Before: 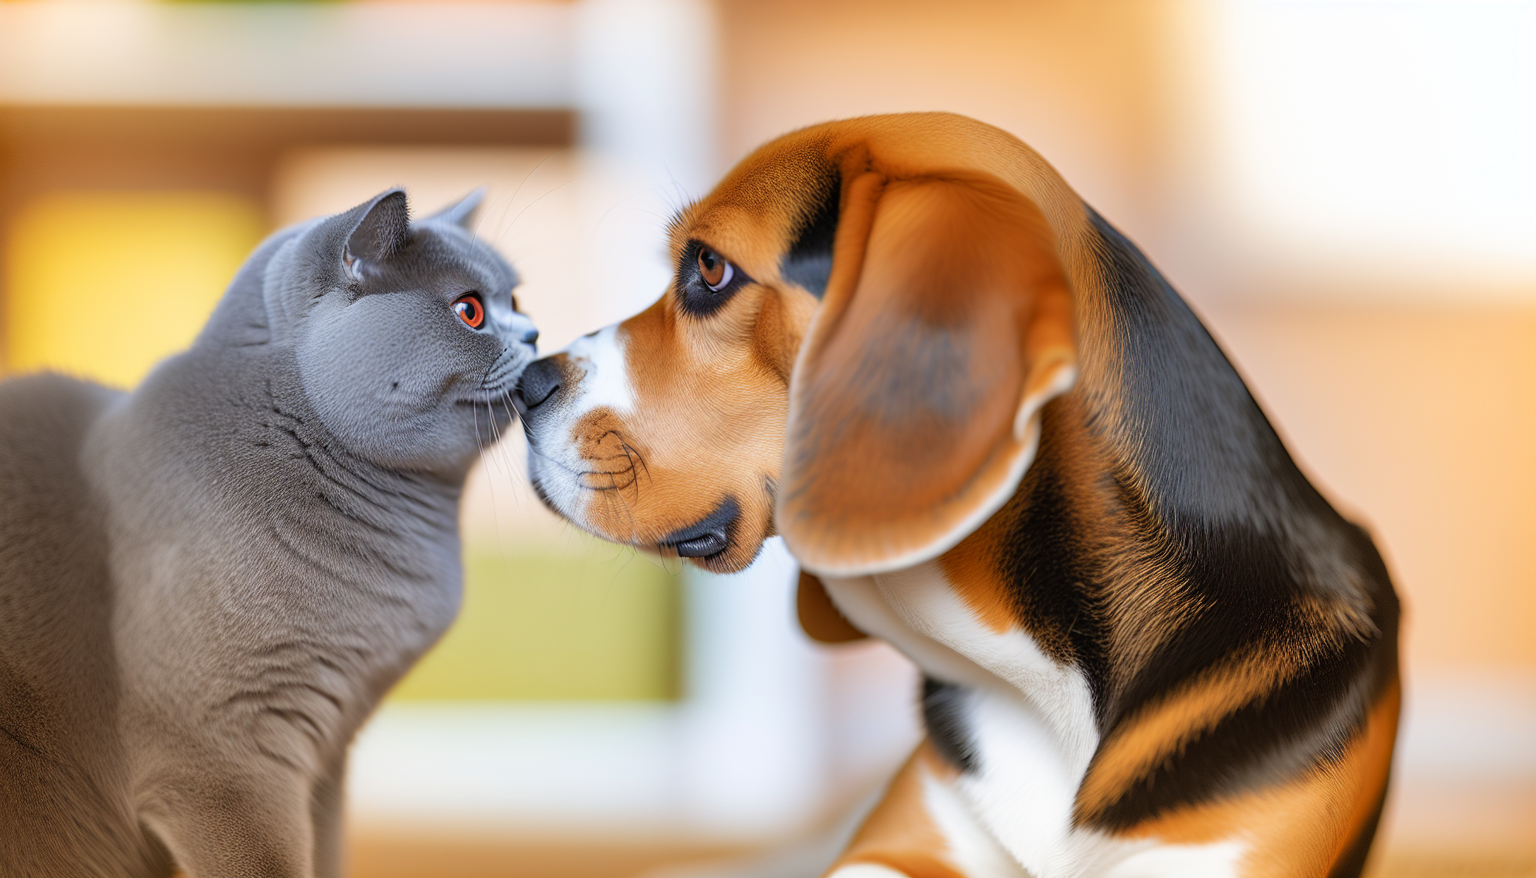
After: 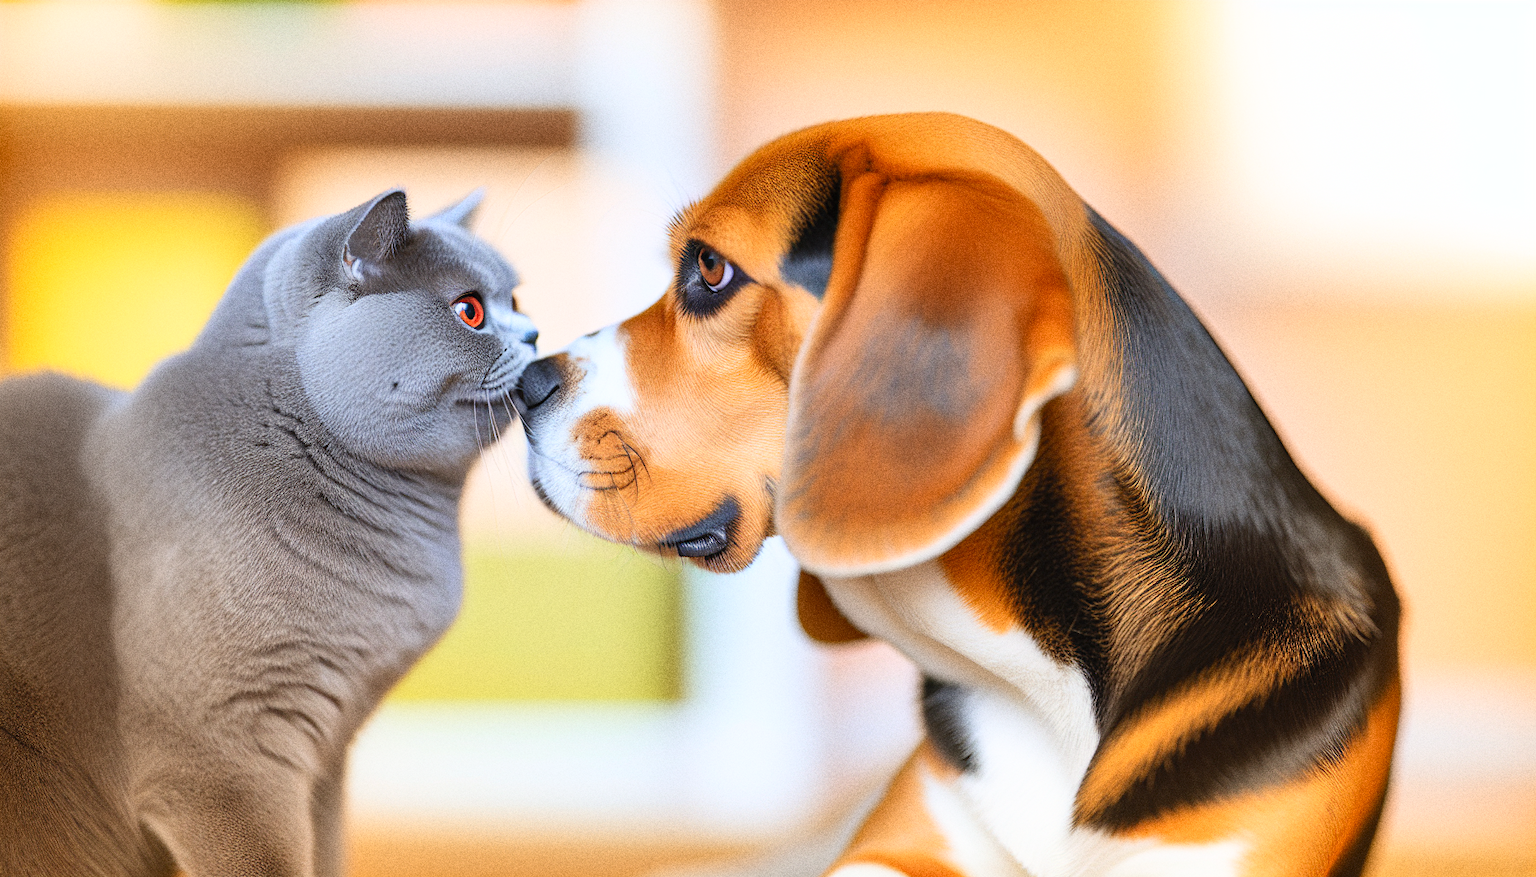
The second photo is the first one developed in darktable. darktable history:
contrast brightness saturation: contrast 0.2, brightness 0.16, saturation 0.22
grain: coarseness 0.09 ISO, strength 40%
